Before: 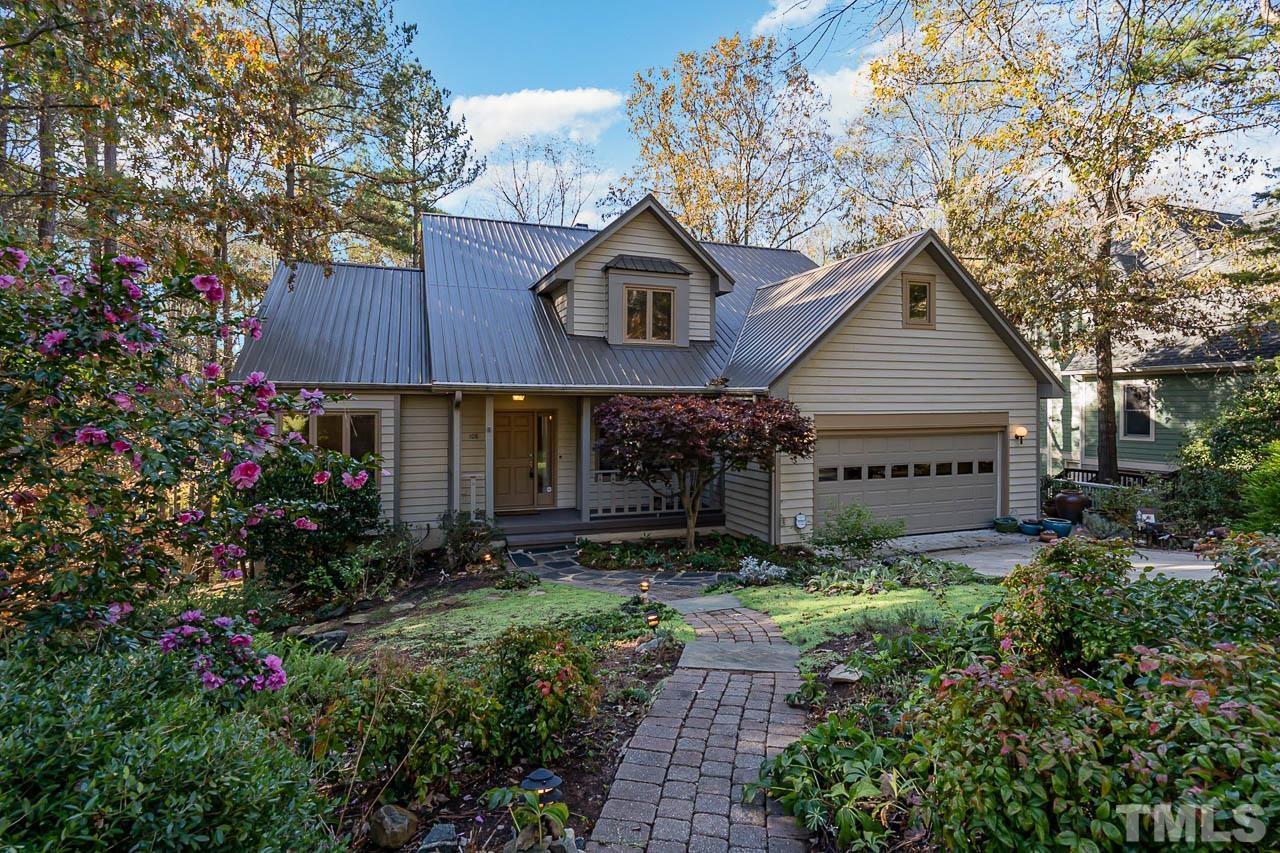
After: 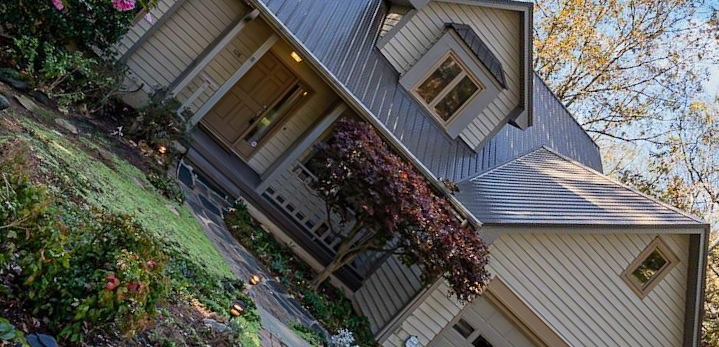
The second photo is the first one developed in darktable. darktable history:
crop and rotate: angle -44.36°, top 16.499%, right 0.822%, bottom 11.685%
